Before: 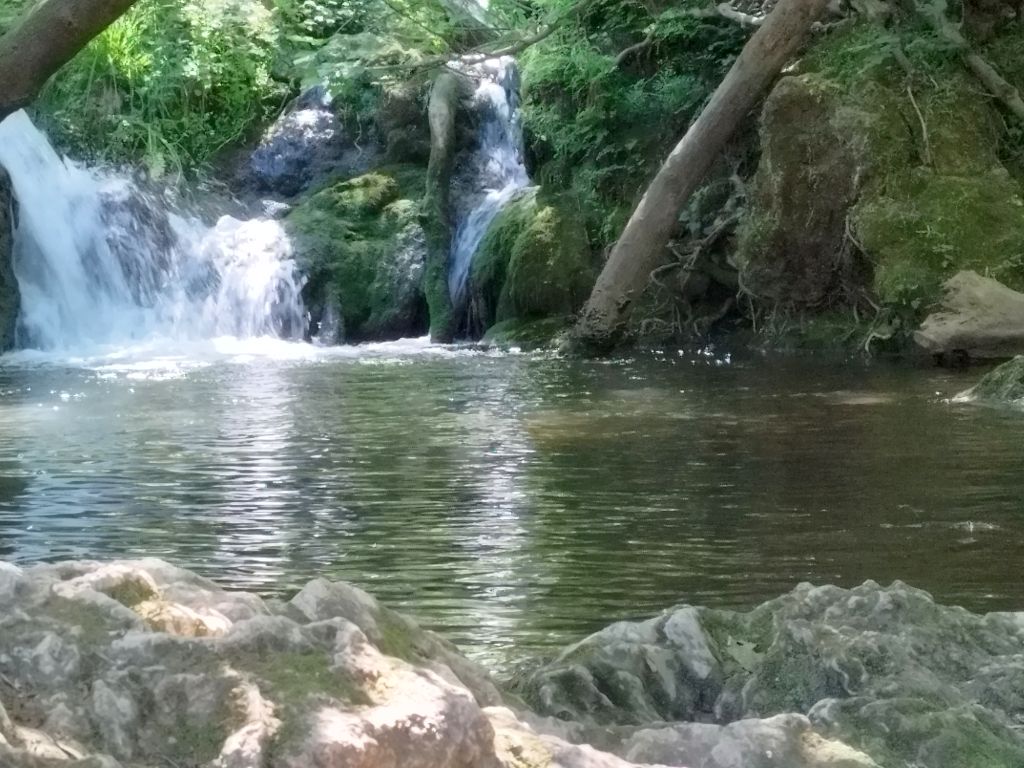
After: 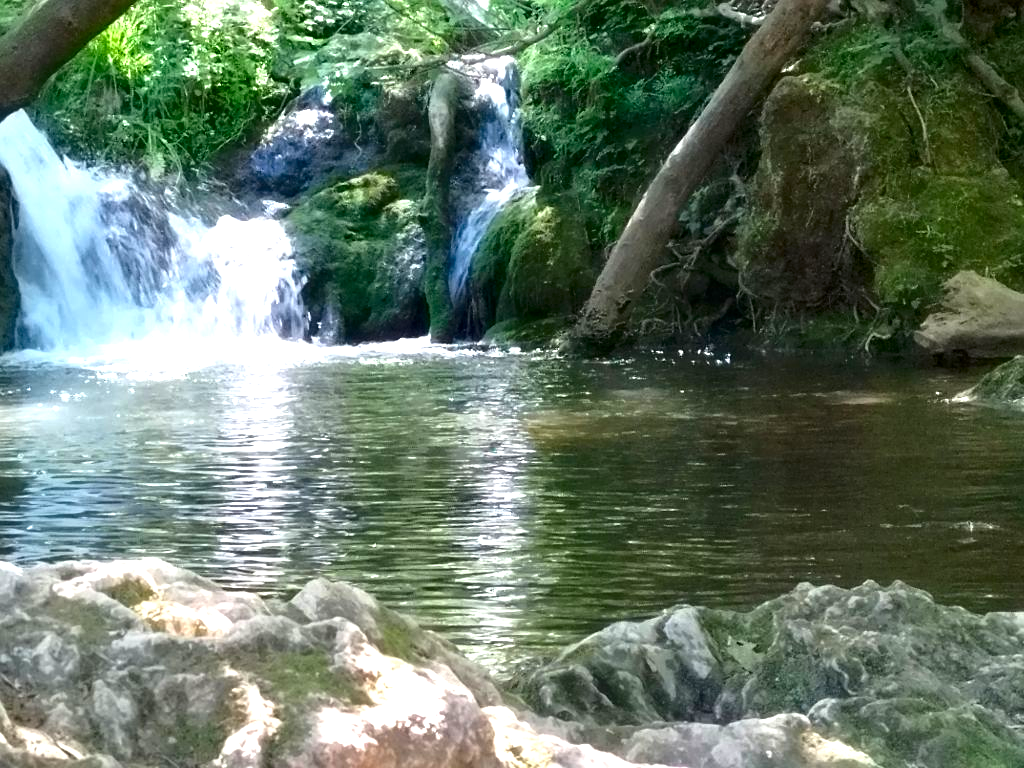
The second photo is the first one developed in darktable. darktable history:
contrast brightness saturation: contrast 0.07, brightness -0.14, saturation 0.11
sharpen: amount 0.2
levels: levels [0, 0.394, 0.787]
